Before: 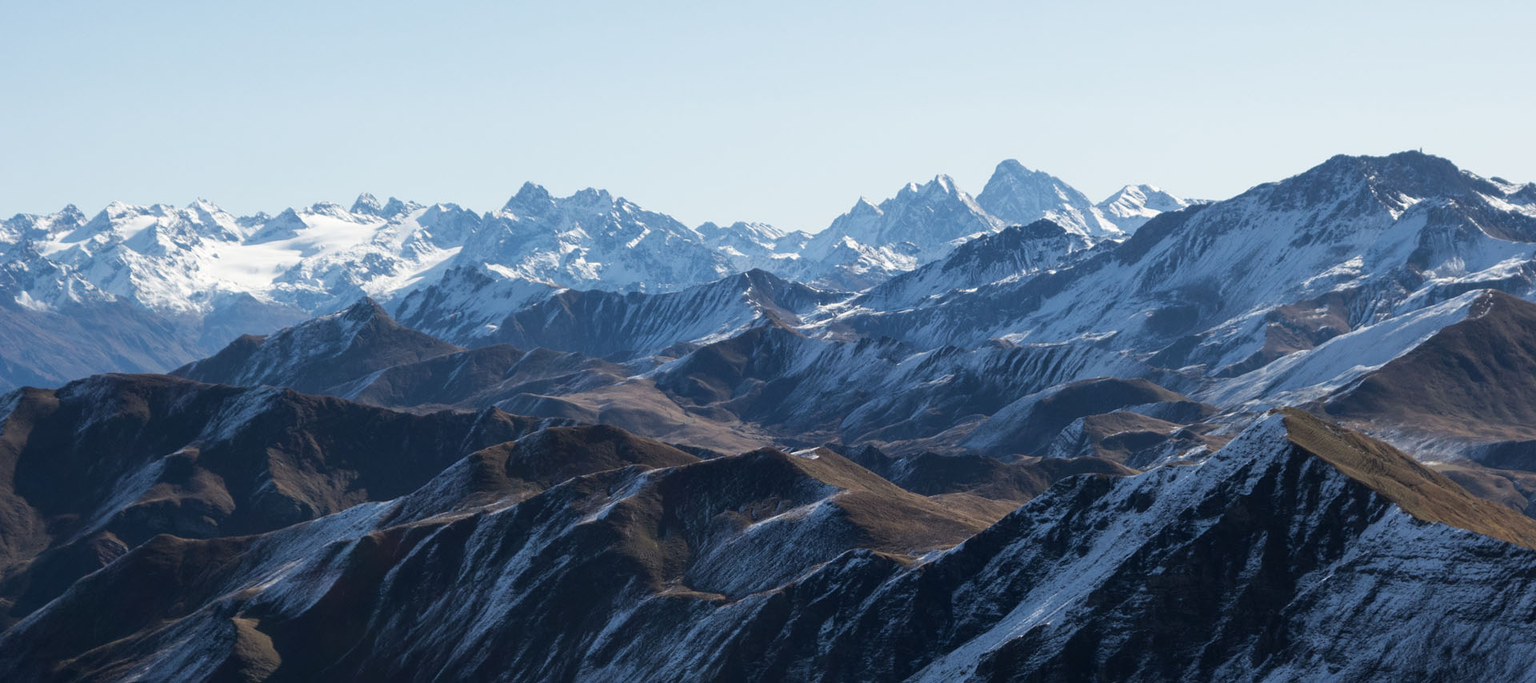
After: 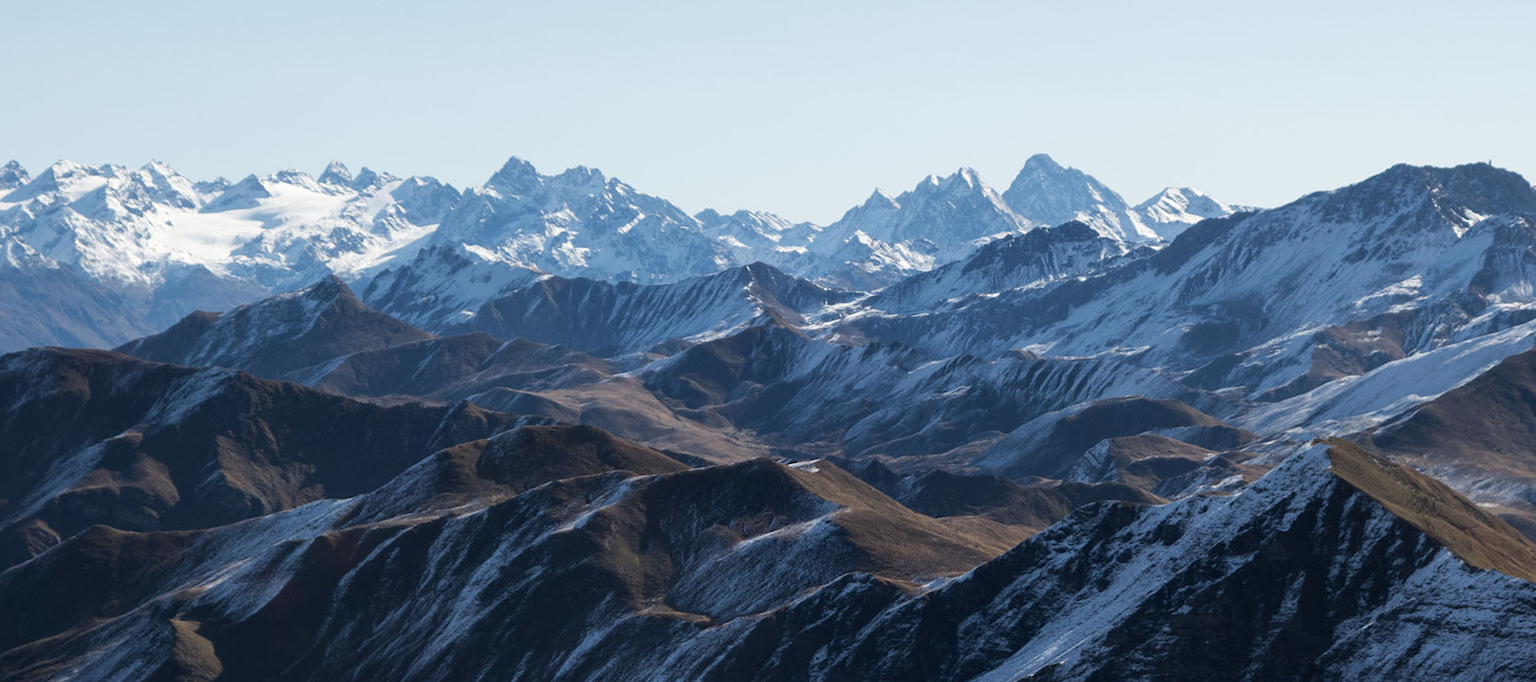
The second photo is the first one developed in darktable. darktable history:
exposure: compensate highlight preservation false
crop and rotate: angle -2.38°
